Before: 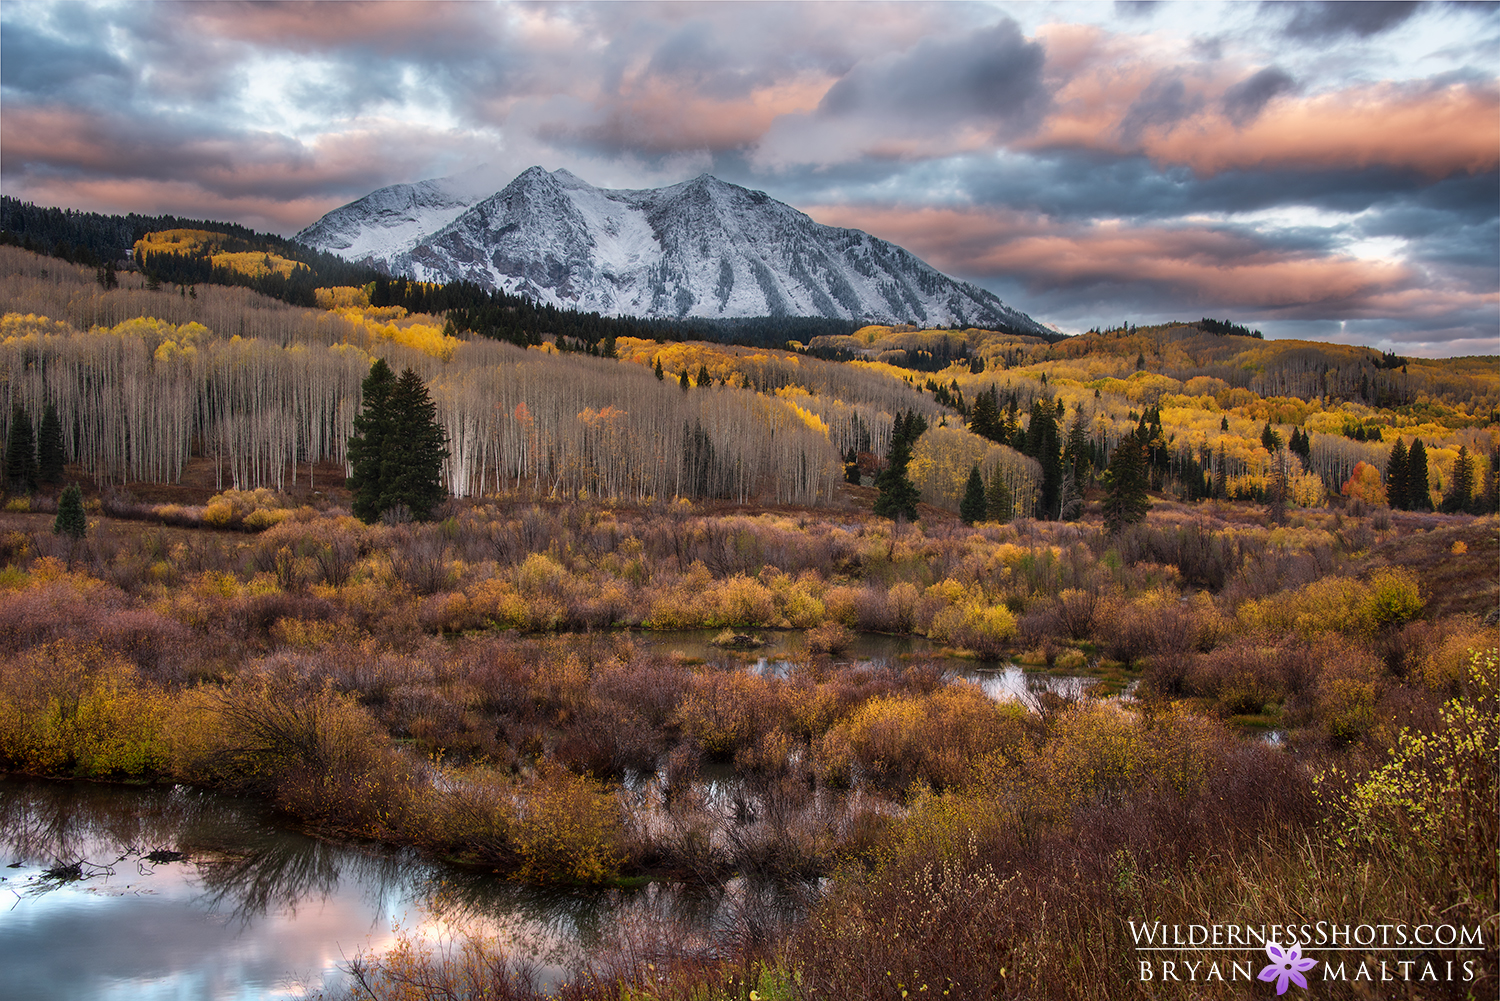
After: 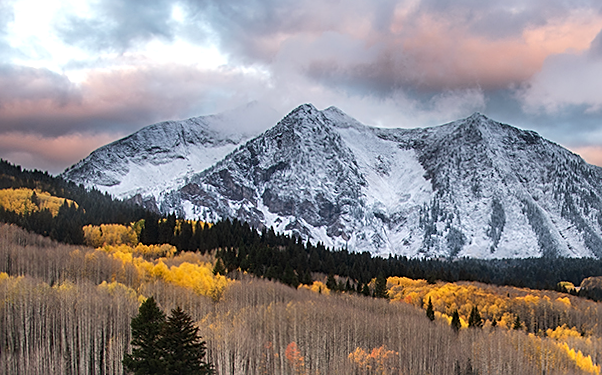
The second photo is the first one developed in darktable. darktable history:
rotate and perspective: rotation 0.174°, lens shift (vertical) 0.013, lens shift (horizontal) 0.019, shear 0.001, automatic cropping original format, crop left 0.007, crop right 0.991, crop top 0.016, crop bottom 0.997
sharpen: on, module defaults
tone equalizer: -8 EV -0.417 EV, -7 EV -0.389 EV, -6 EV -0.333 EV, -5 EV -0.222 EV, -3 EV 0.222 EV, -2 EV 0.333 EV, -1 EV 0.389 EV, +0 EV 0.417 EV, edges refinement/feathering 500, mask exposure compensation -1.57 EV, preserve details no
crop: left 15.452%, top 5.459%, right 43.956%, bottom 56.62%
